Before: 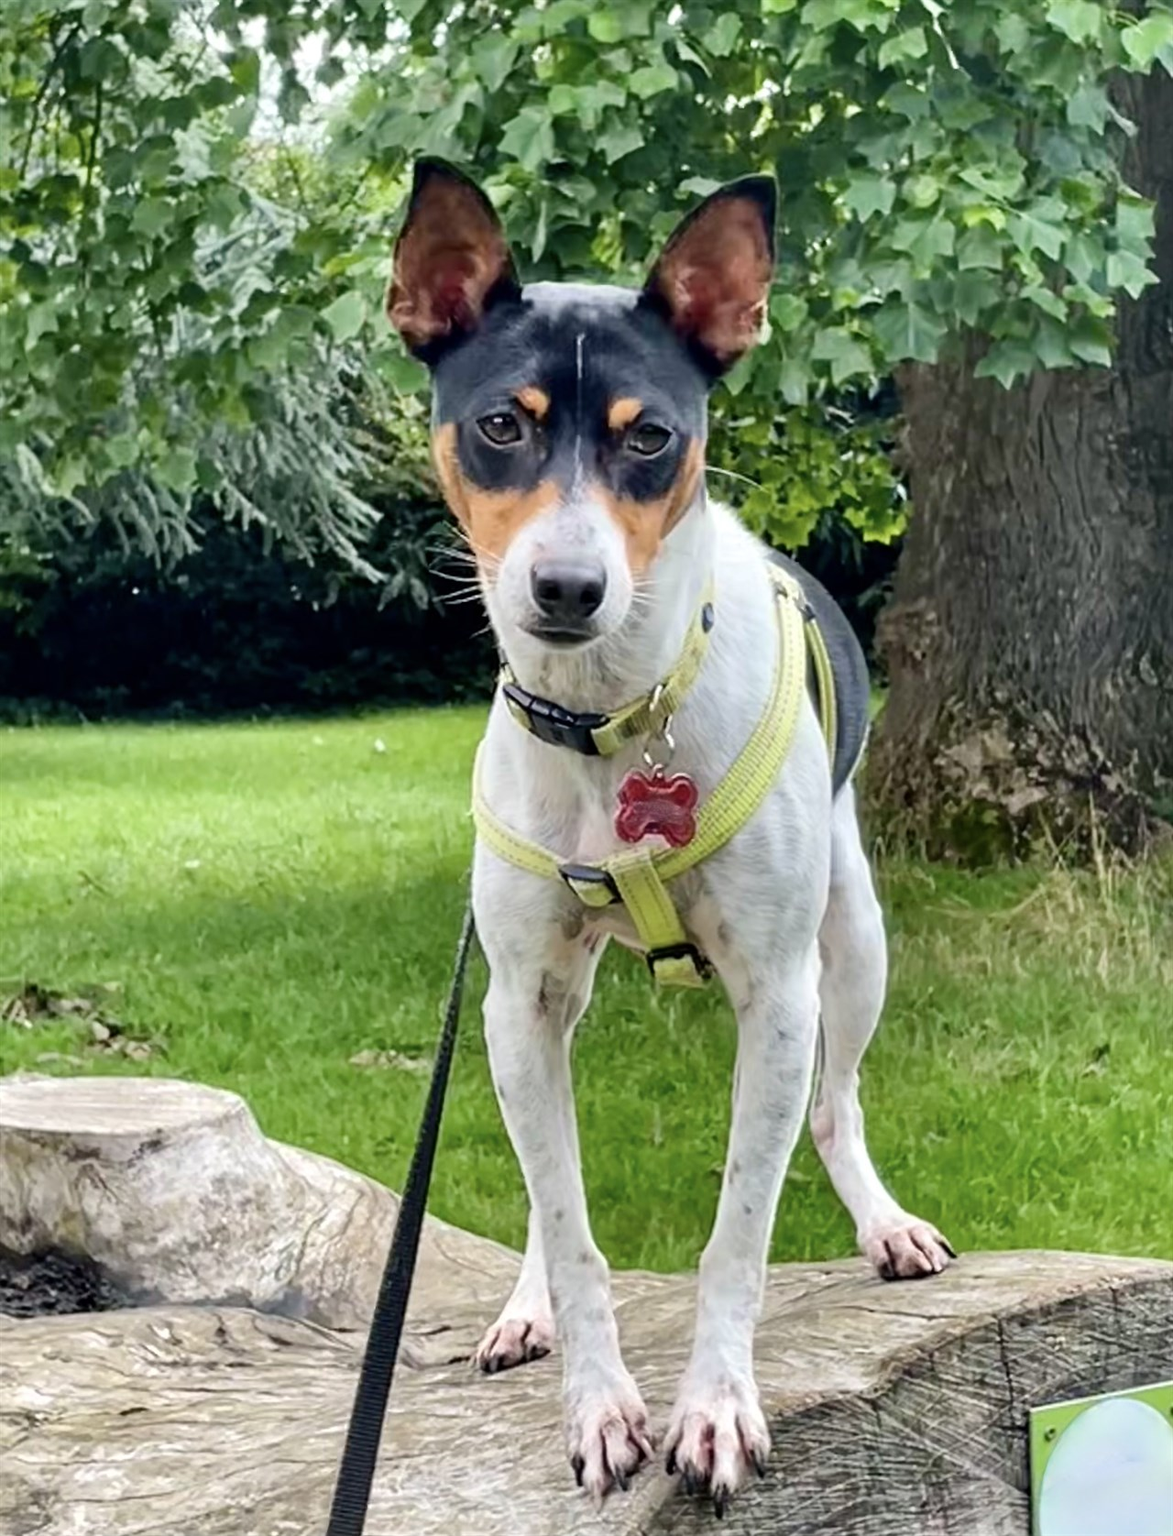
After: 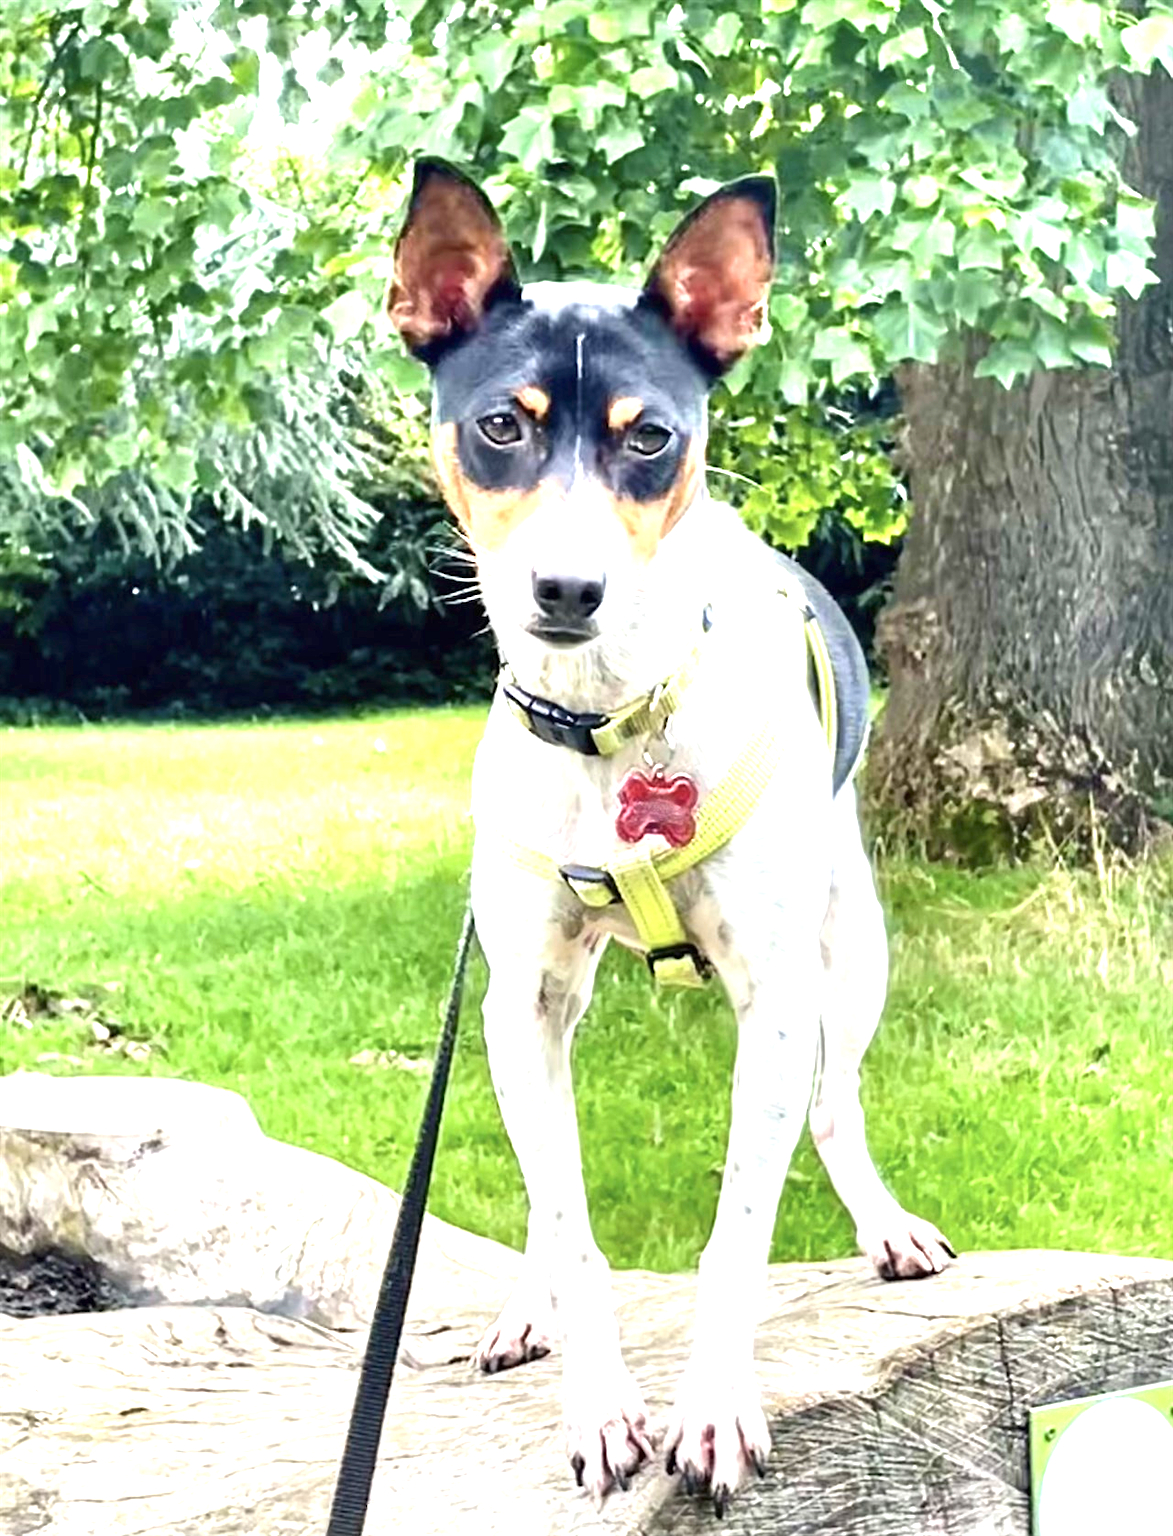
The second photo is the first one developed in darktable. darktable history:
rgb levels: preserve colors max RGB
graduated density: rotation -180°, offset 27.42
exposure: black level correction 0, exposure 1.75 EV, compensate exposure bias true, compensate highlight preservation false
